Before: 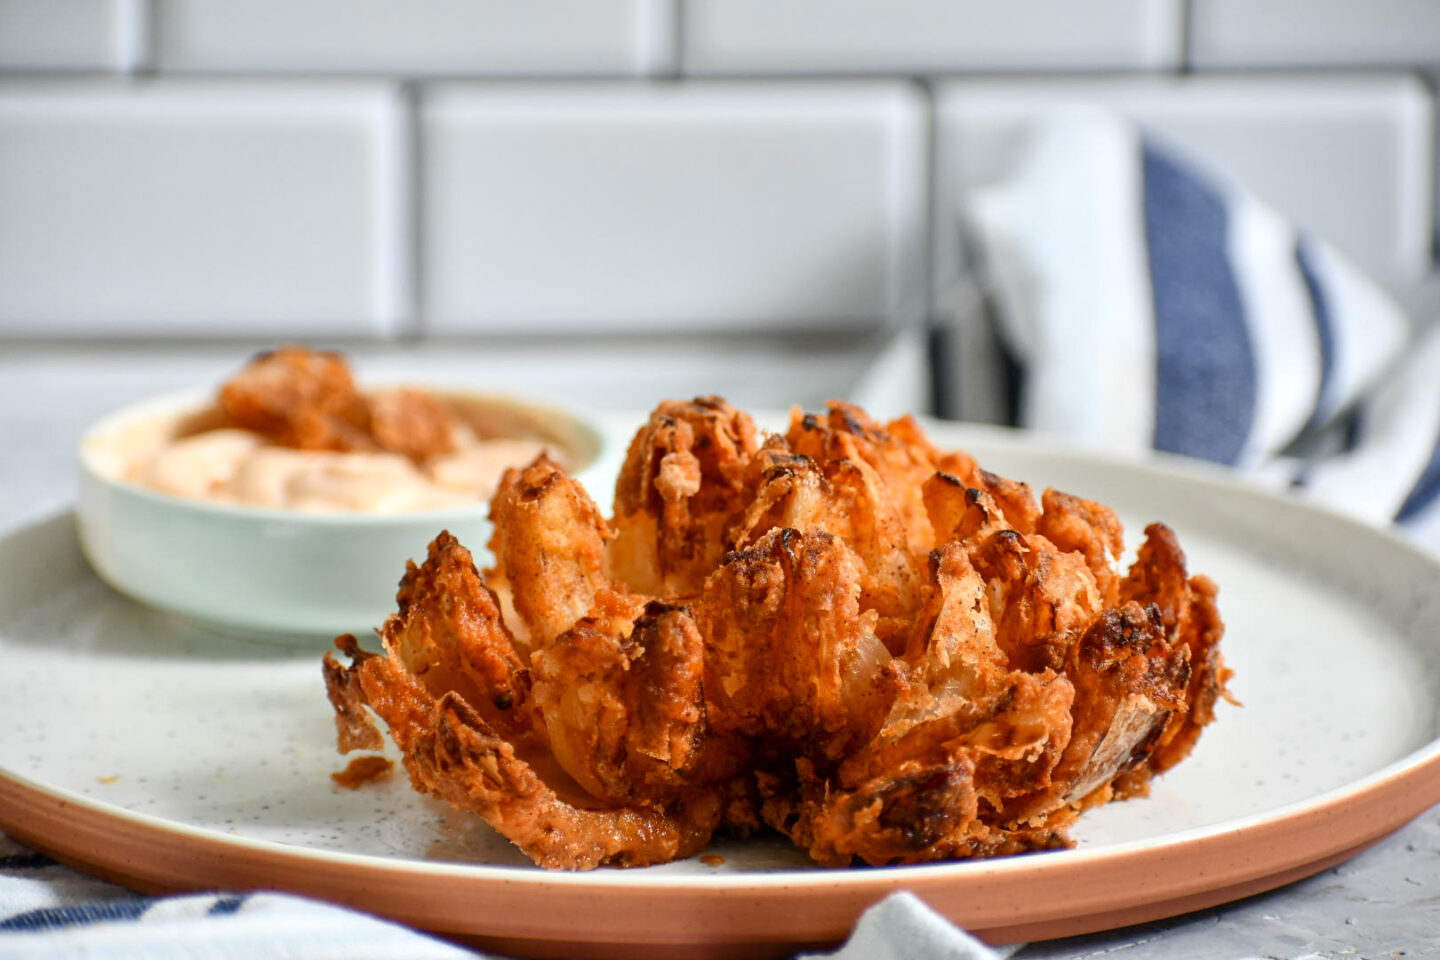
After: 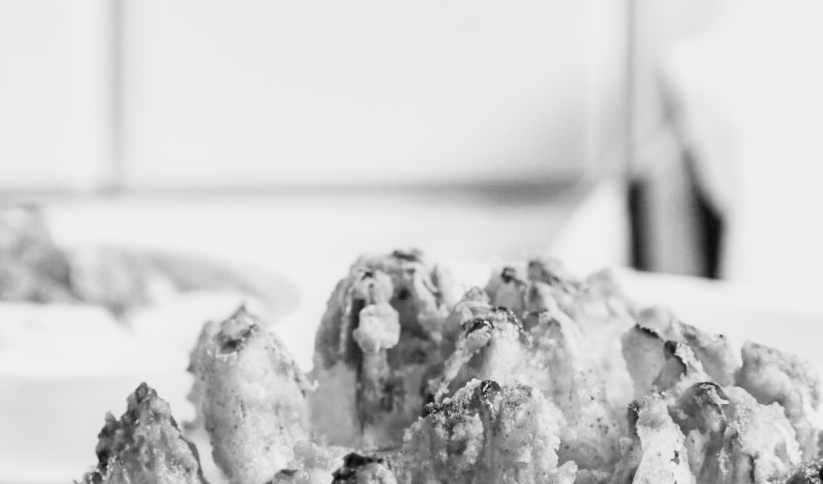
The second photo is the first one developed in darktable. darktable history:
tone equalizer: on, module defaults
base curve: curves: ch0 [(0, 0.003) (0.001, 0.002) (0.006, 0.004) (0.02, 0.022) (0.048, 0.086) (0.094, 0.234) (0.162, 0.431) (0.258, 0.629) (0.385, 0.8) (0.548, 0.918) (0.751, 0.988) (1, 1)], preserve colors none
crop: left 20.932%, top 15.471%, right 21.848%, bottom 34.081%
monochrome: a -92.57, b 58.91
contrast brightness saturation: contrast 0.03, brightness 0.06, saturation 0.13
local contrast: highlights 100%, shadows 100%, detail 120%, midtone range 0.2
